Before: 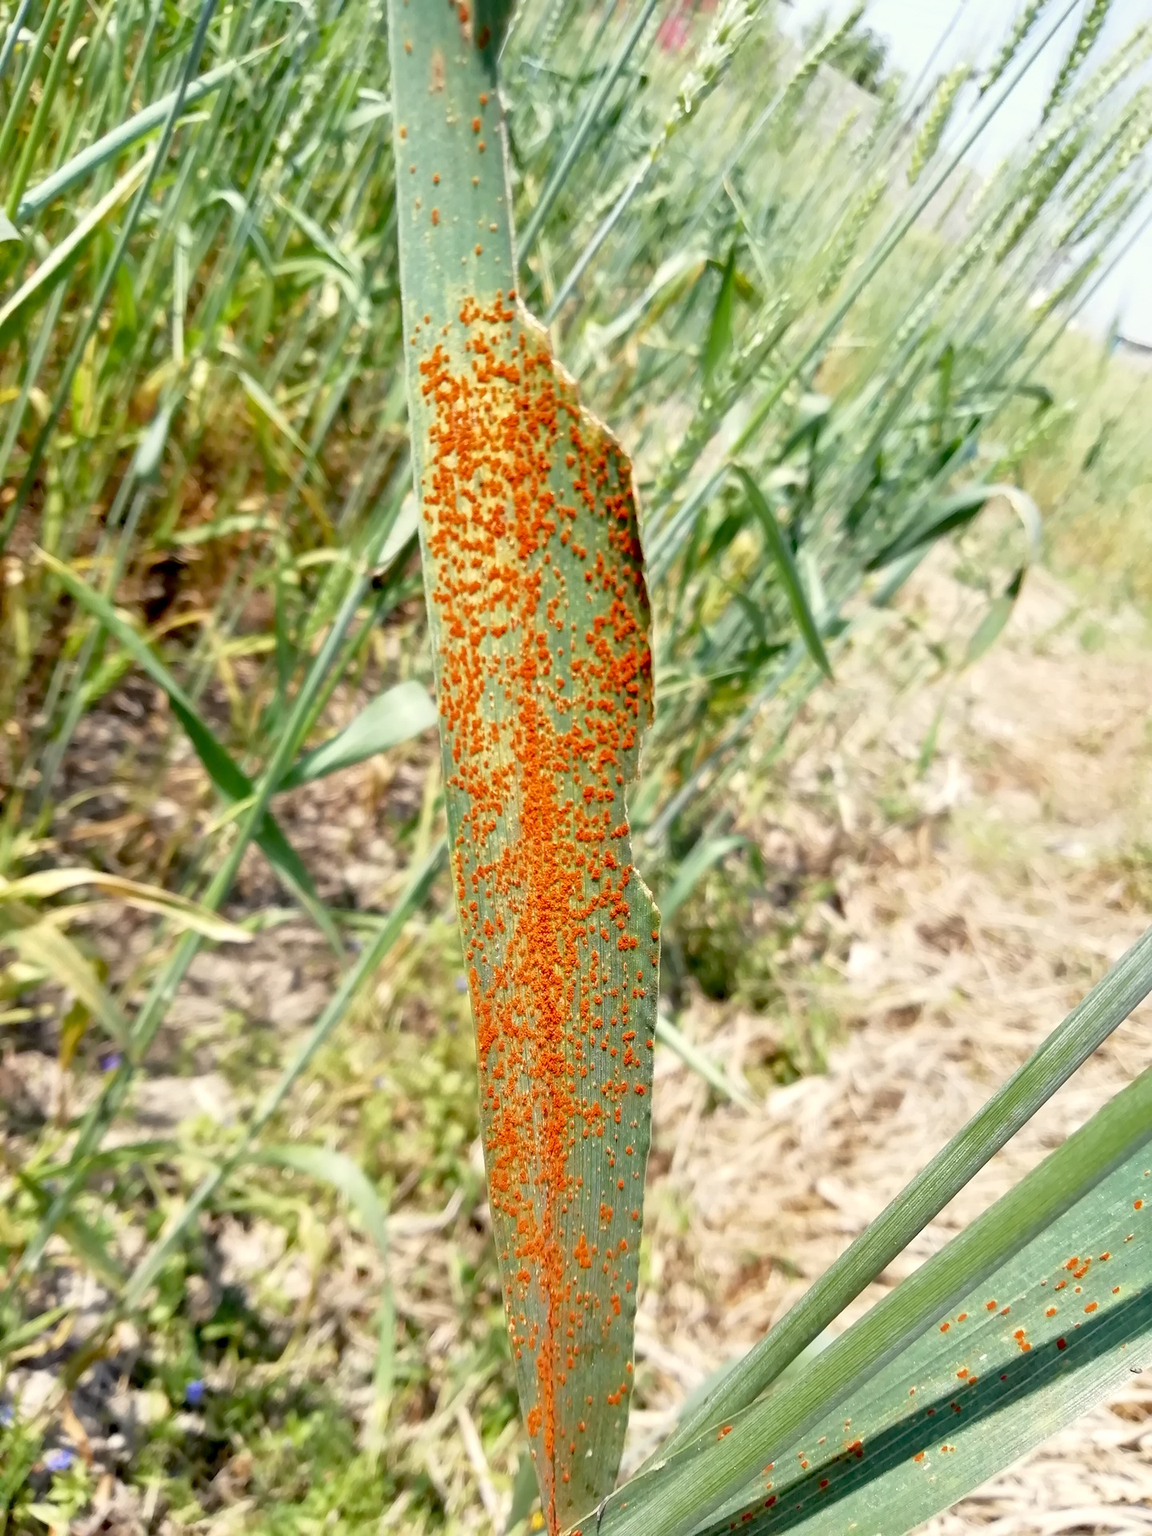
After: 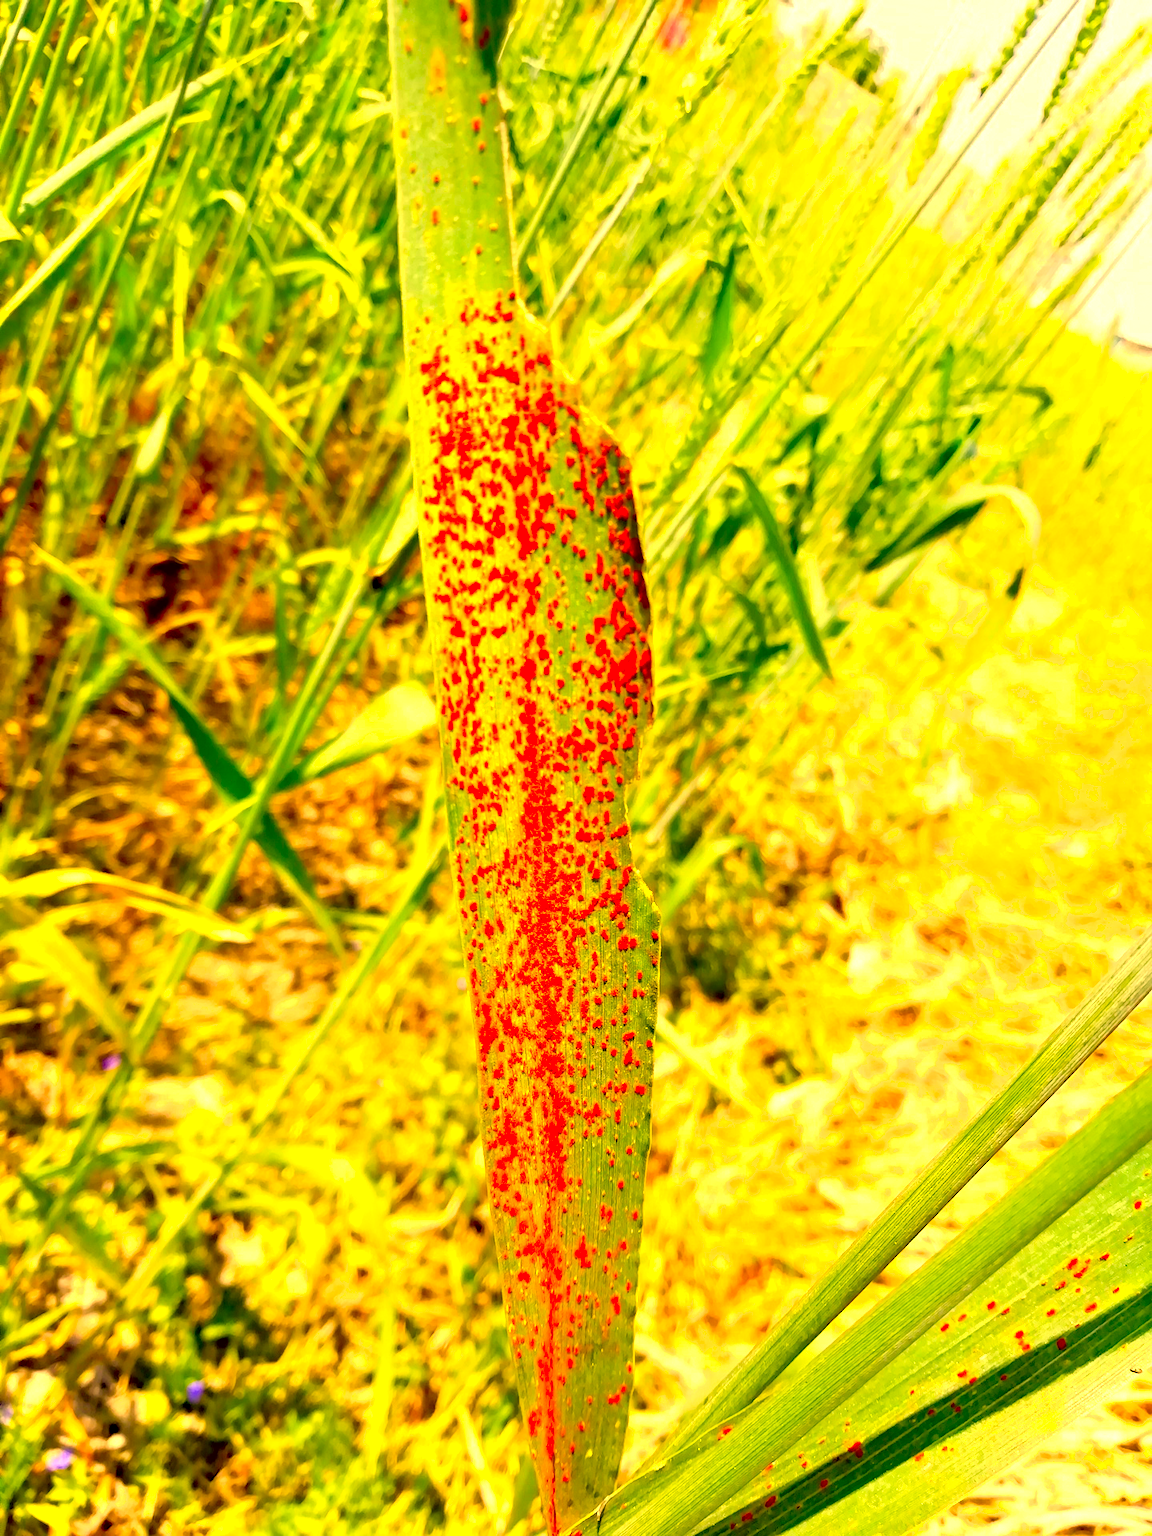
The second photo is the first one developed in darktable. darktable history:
color correction: highlights a* 10.71, highlights b* 30.21, shadows a* 2.74, shadows b* 17.92, saturation 1.76
exposure: exposure 0.607 EV, compensate highlight preservation false
haze removal: strength 0.299, distance 0.244, compatibility mode true, adaptive false
shadows and highlights: shadows -0.85, highlights 40.89
